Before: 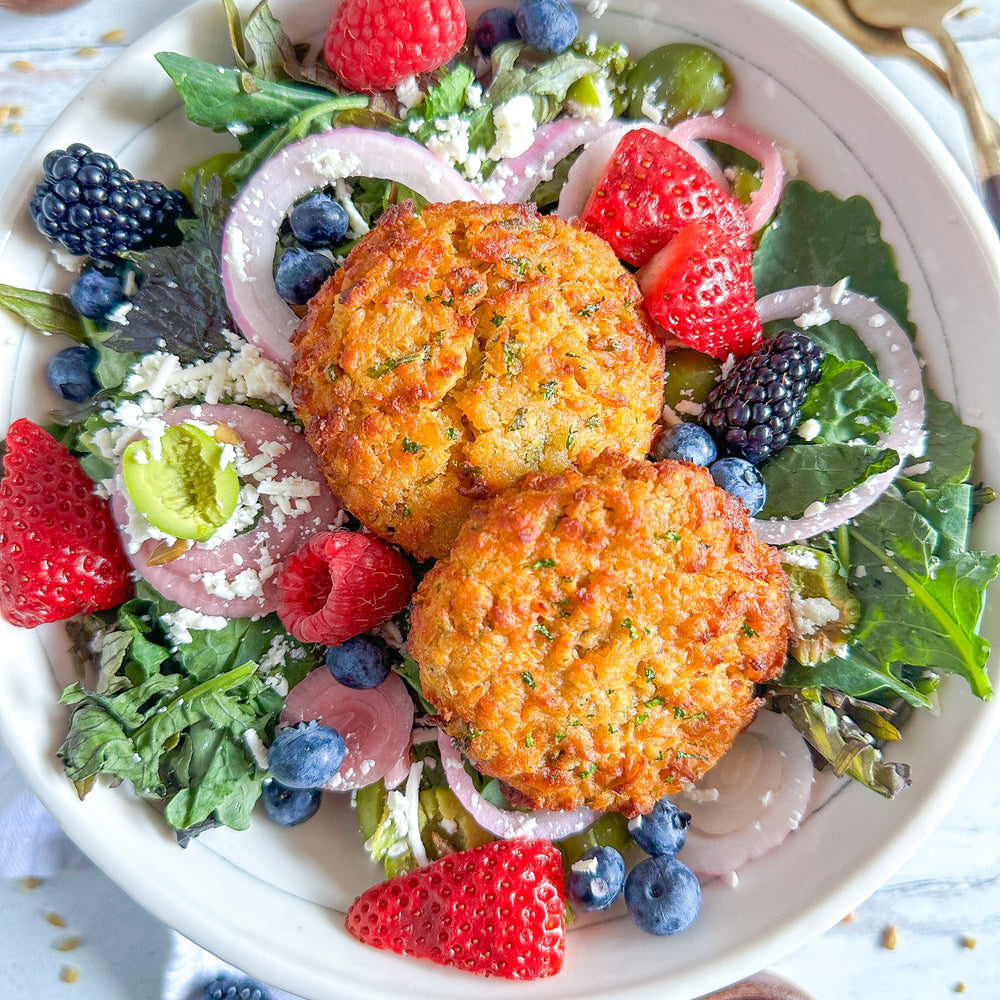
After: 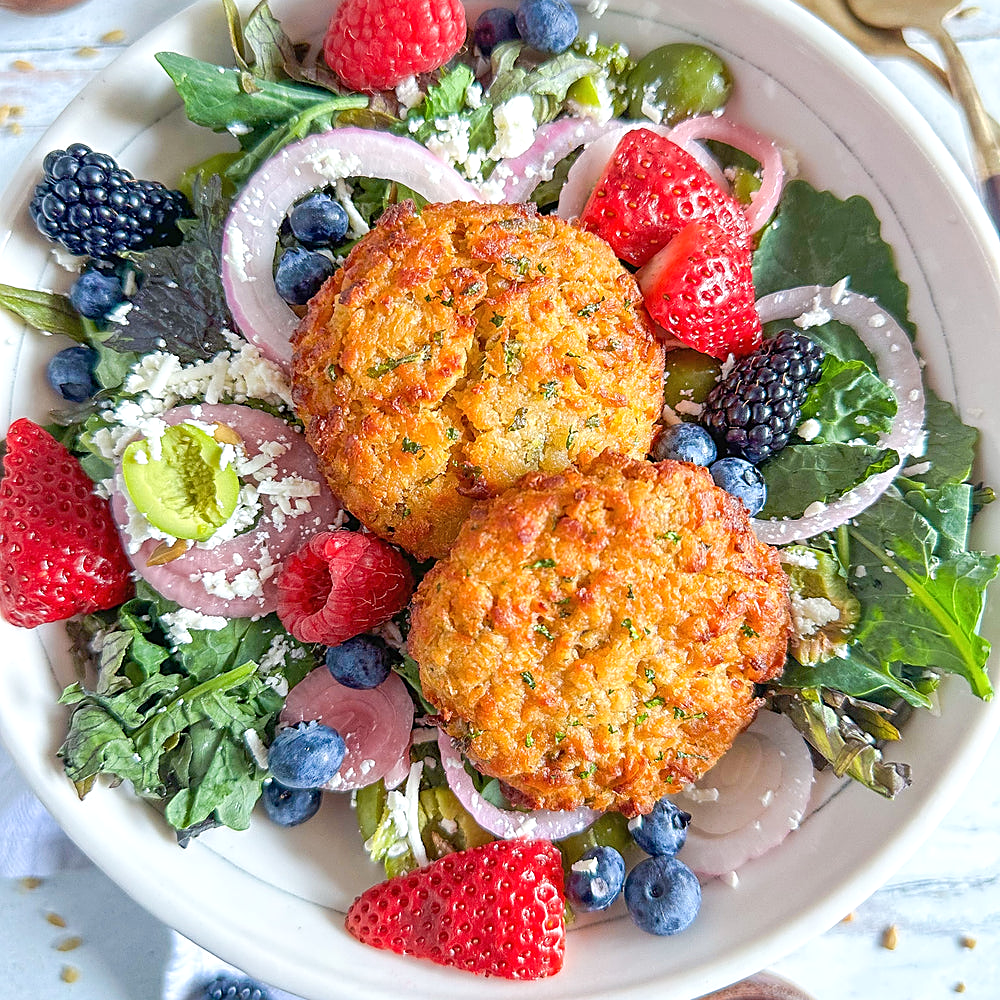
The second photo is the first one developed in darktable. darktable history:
sharpen: on, module defaults
exposure: black level correction -0.001, exposure 0.08 EV, compensate highlight preservation false
